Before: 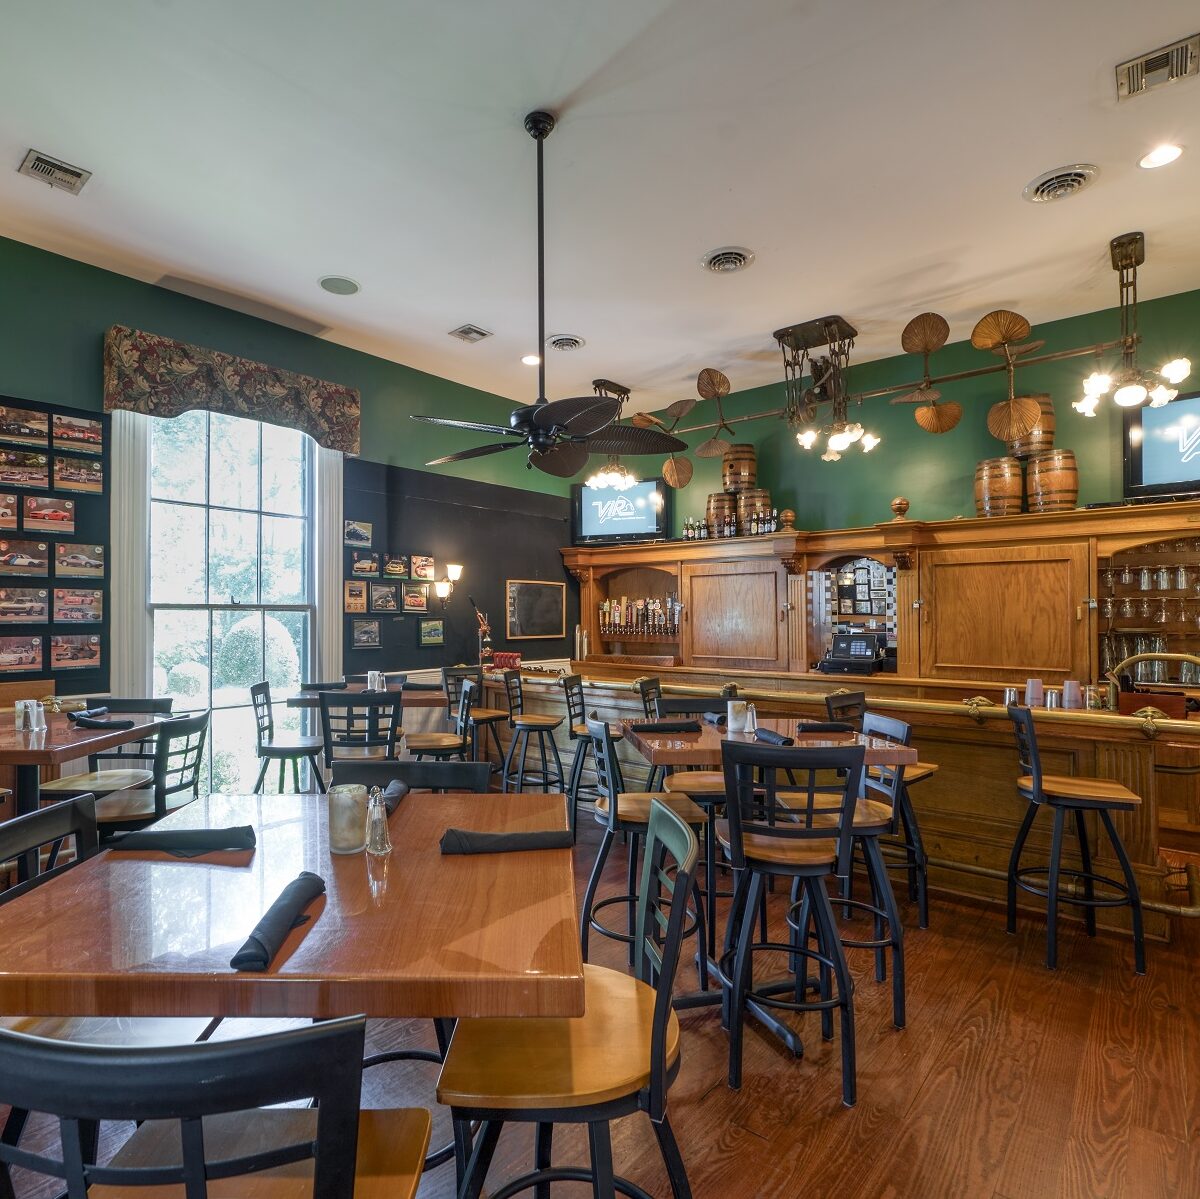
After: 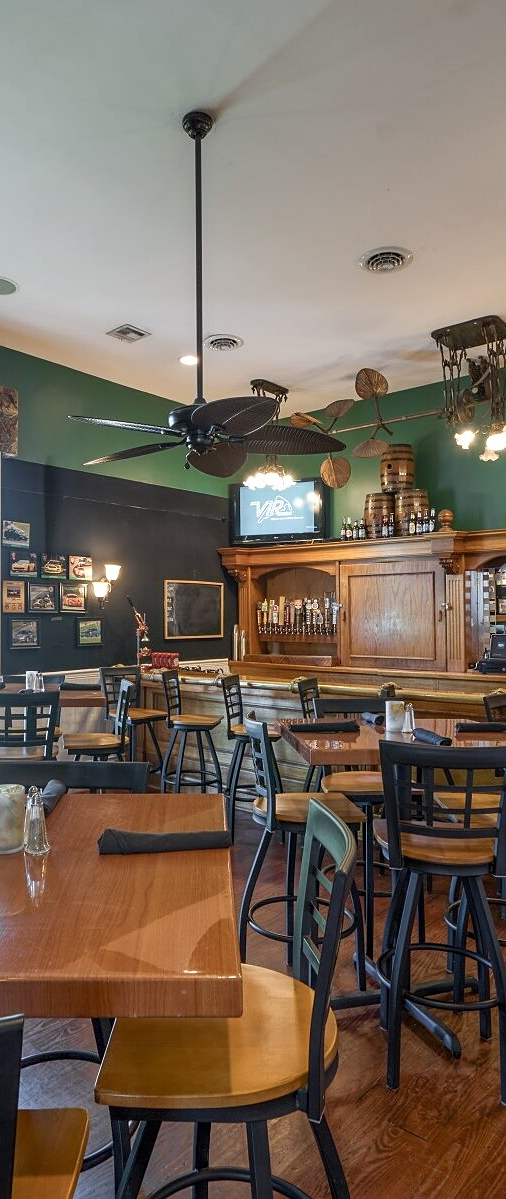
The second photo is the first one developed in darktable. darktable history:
shadows and highlights: shadows 0, highlights 40
sharpen: amount 0.2
crop: left 28.583%, right 29.231%
